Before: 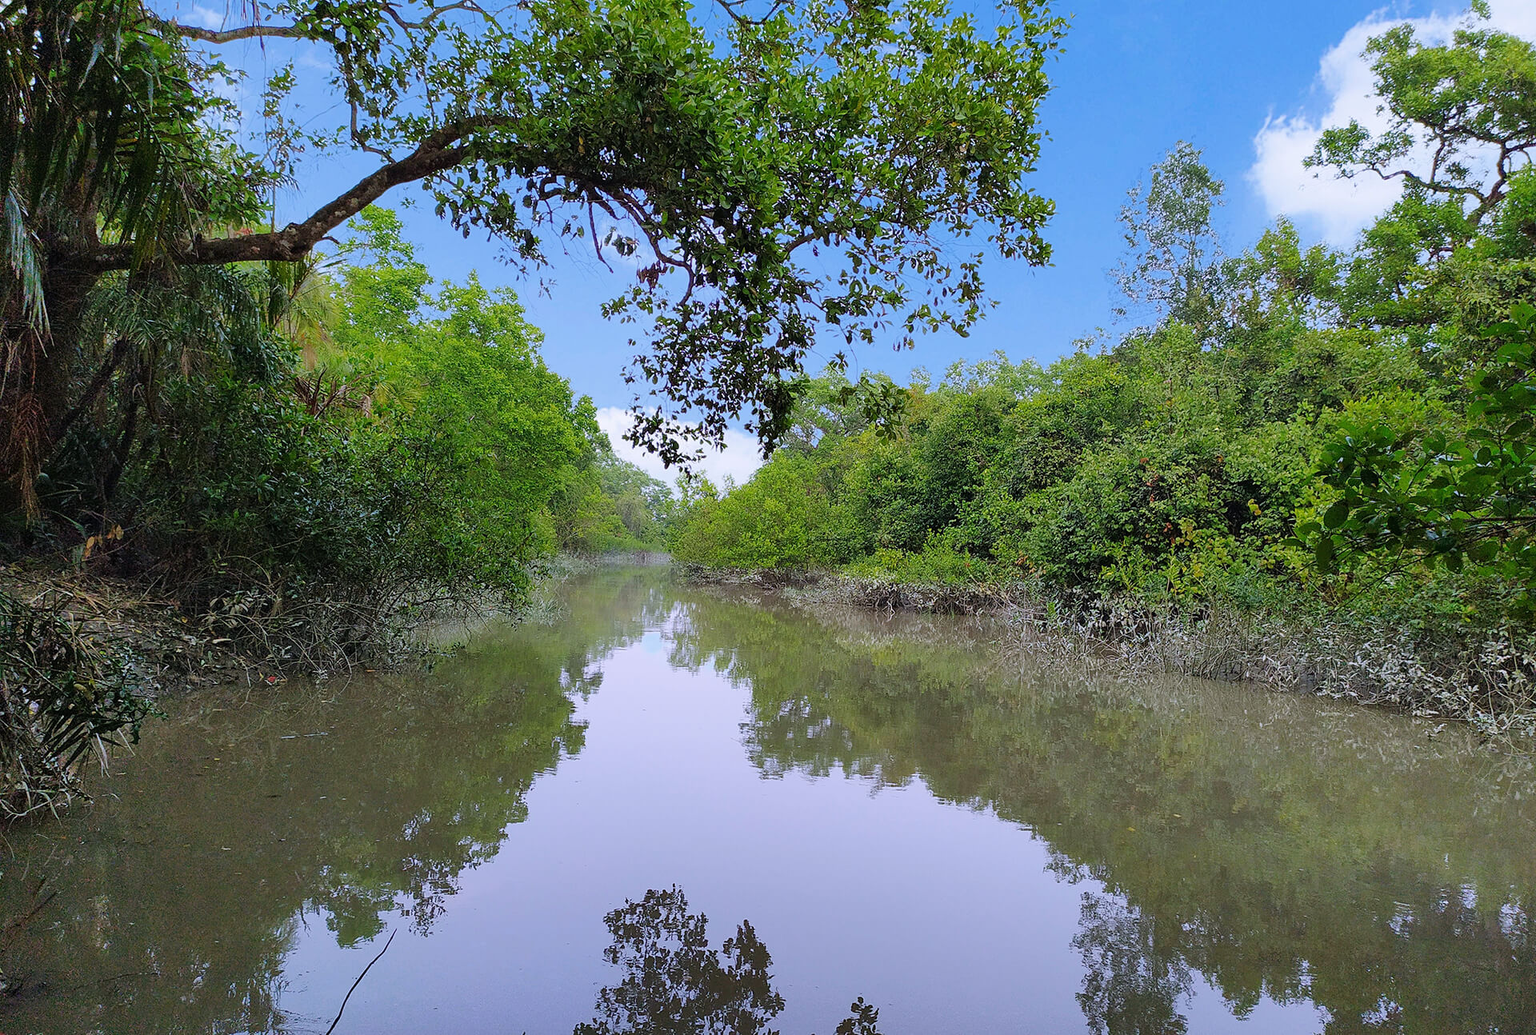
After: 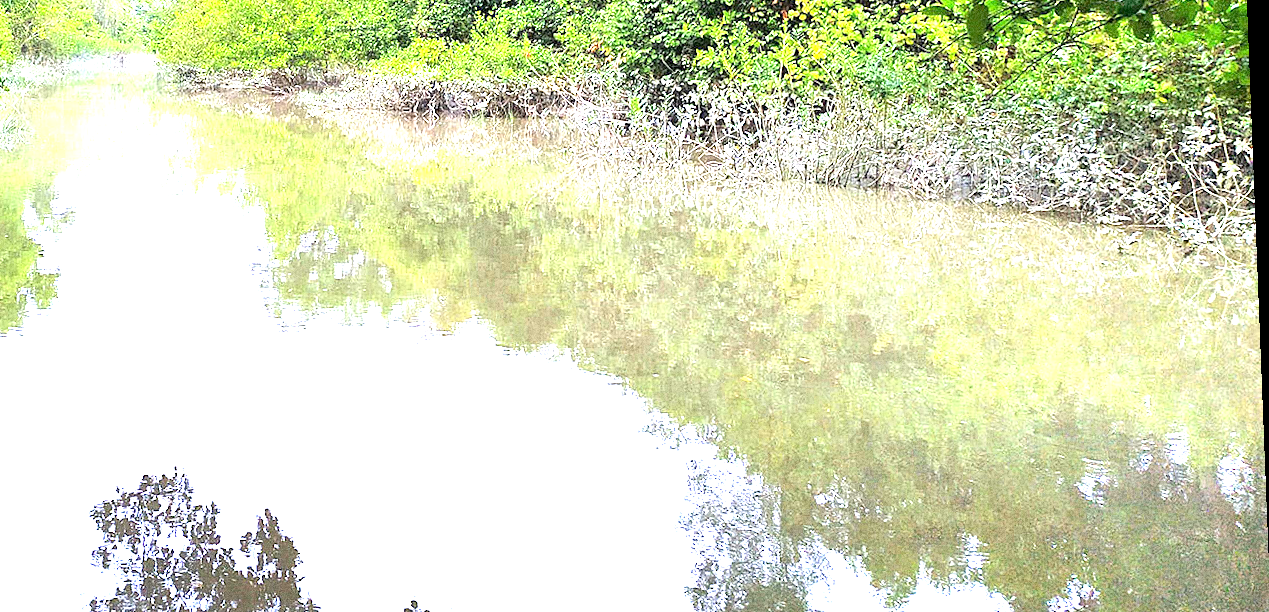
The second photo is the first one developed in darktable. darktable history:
rotate and perspective: rotation -2.22°, lens shift (horizontal) -0.022, automatic cropping off
crop and rotate: left 35.509%, top 50.238%, bottom 4.934%
grain: coarseness 0.09 ISO, strength 40%
exposure: black level correction 0.001, exposure 2.607 EV, compensate exposure bias true, compensate highlight preservation false
